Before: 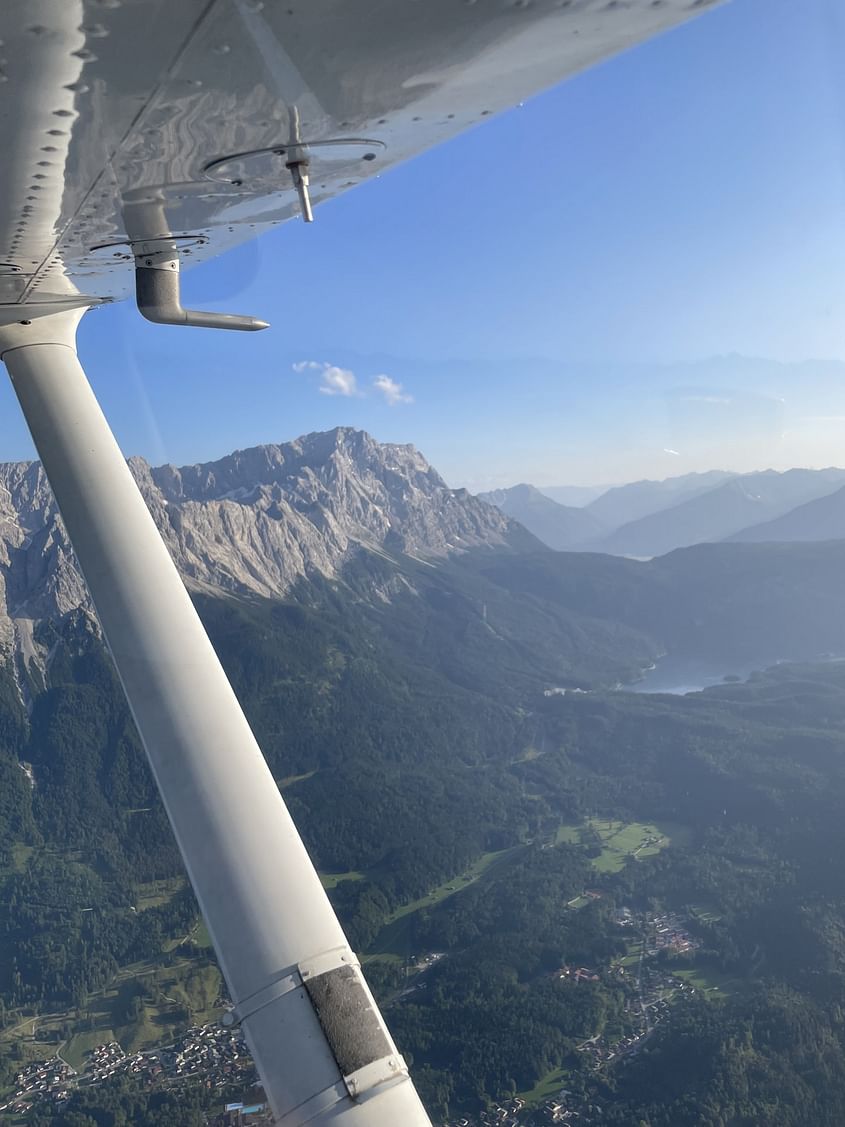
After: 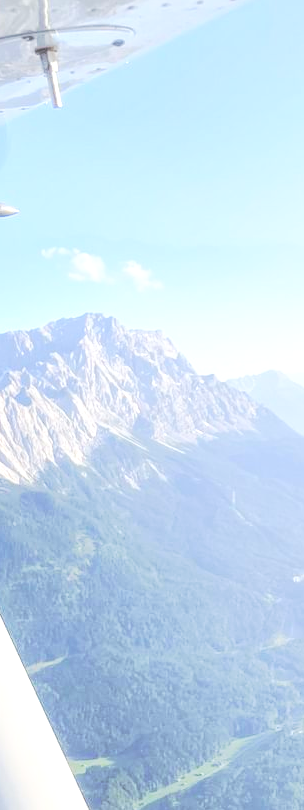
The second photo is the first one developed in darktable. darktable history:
base curve: curves: ch0 [(0, 0) (0.028, 0.03) (0.121, 0.232) (0.46, 0.748) (0.859, 0.968) (1, 1)], preserve colors none
contrast brightness saturation: brightness 0.996
local contrast: highlights 66%, shadows 34%, detail 166%, midtone range 0.2
crop and rotate: left 29.736%, top 10.179%, right 34.271%, bottom 17.902%
